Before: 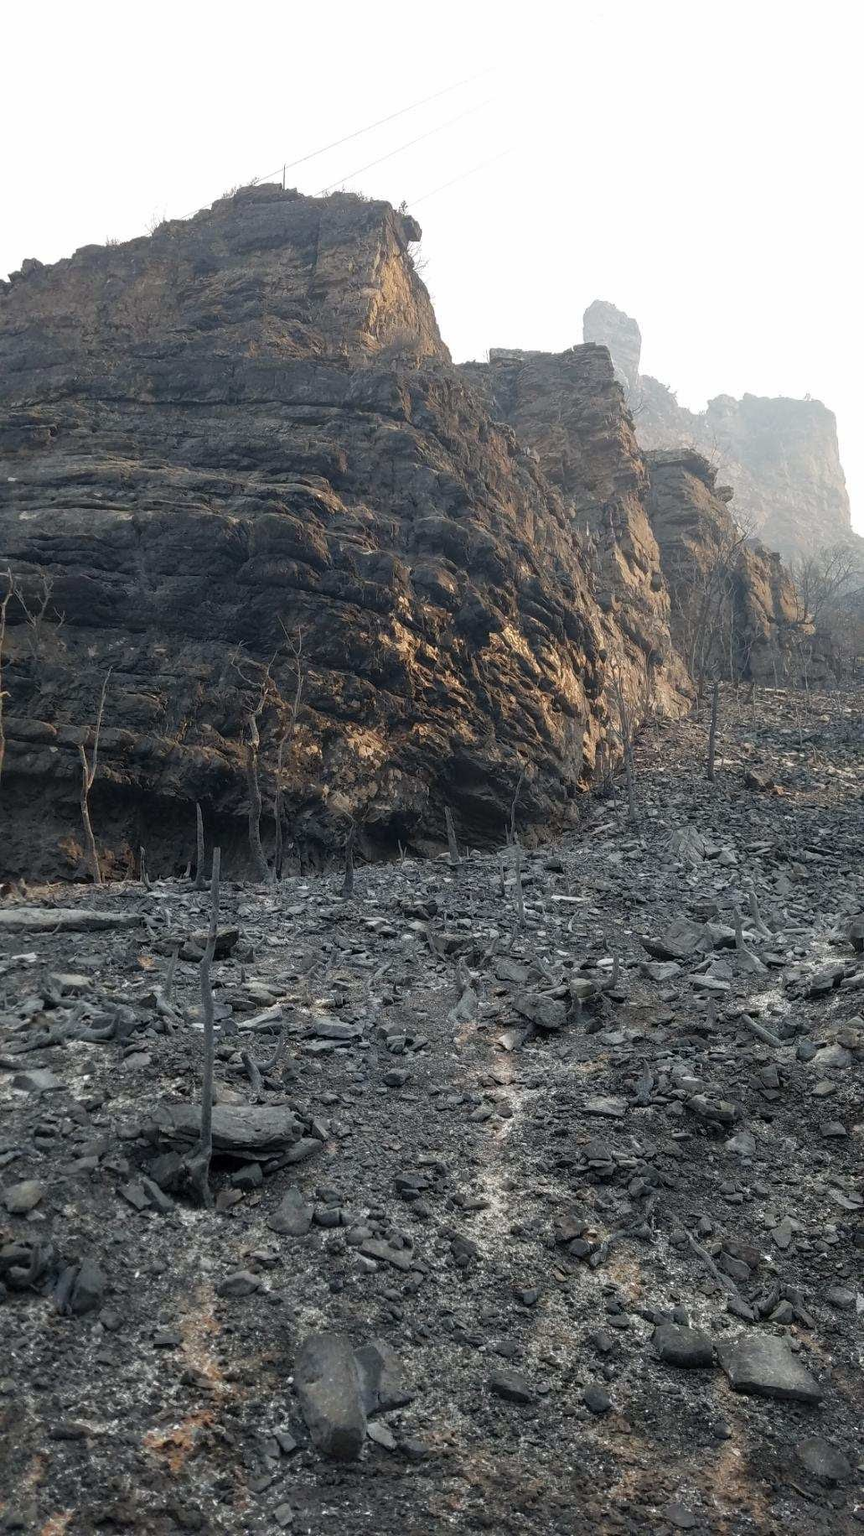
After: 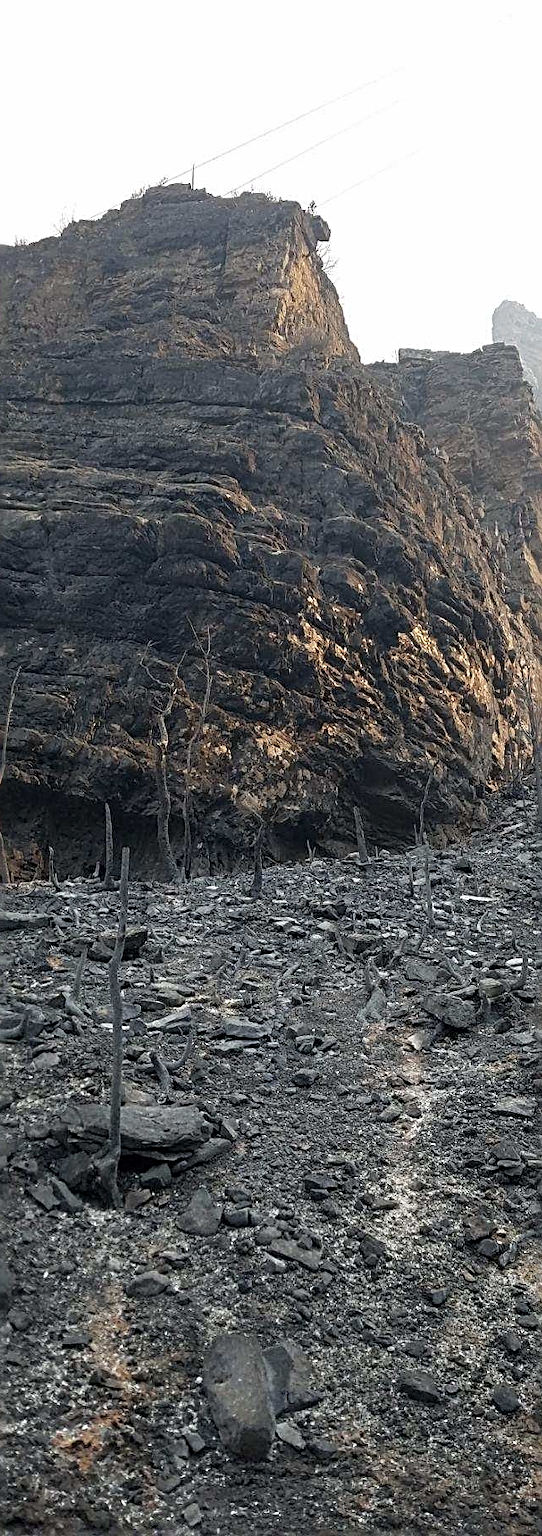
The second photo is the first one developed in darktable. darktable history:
crop: left 10.644%, right 26.528%
sharpen: radius 2.817, amount 0.715
